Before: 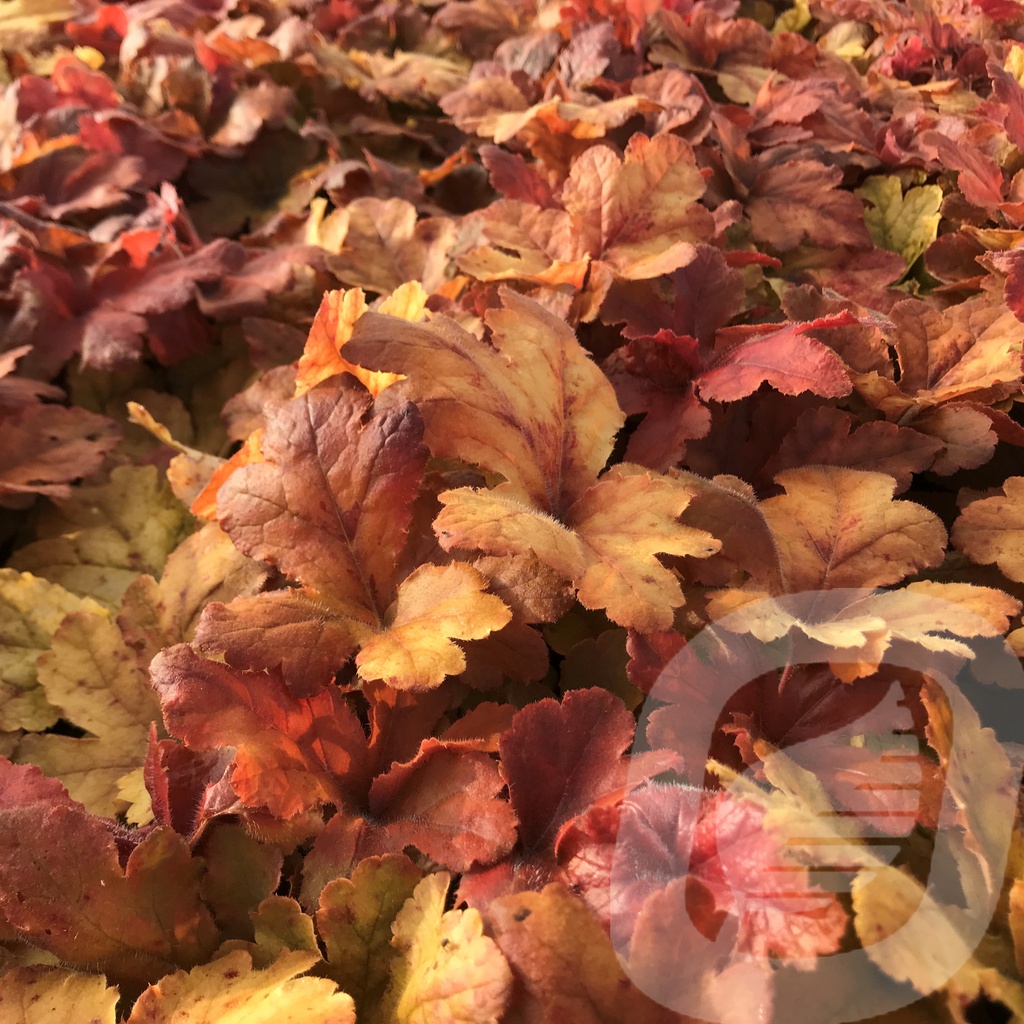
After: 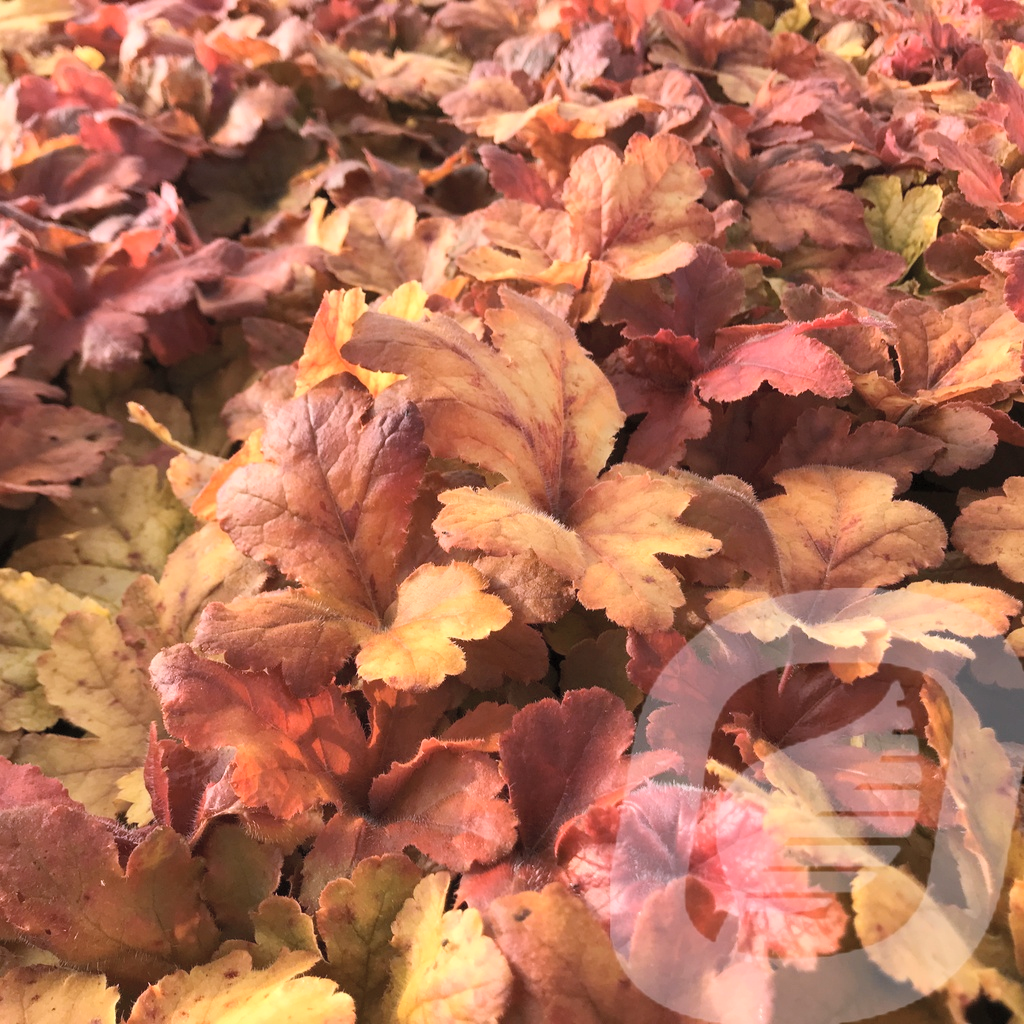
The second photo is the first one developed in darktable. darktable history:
white balance: red 1.004, blue 1.096
contrast brightness saturation: contrast 0.14, brightness 0.21
